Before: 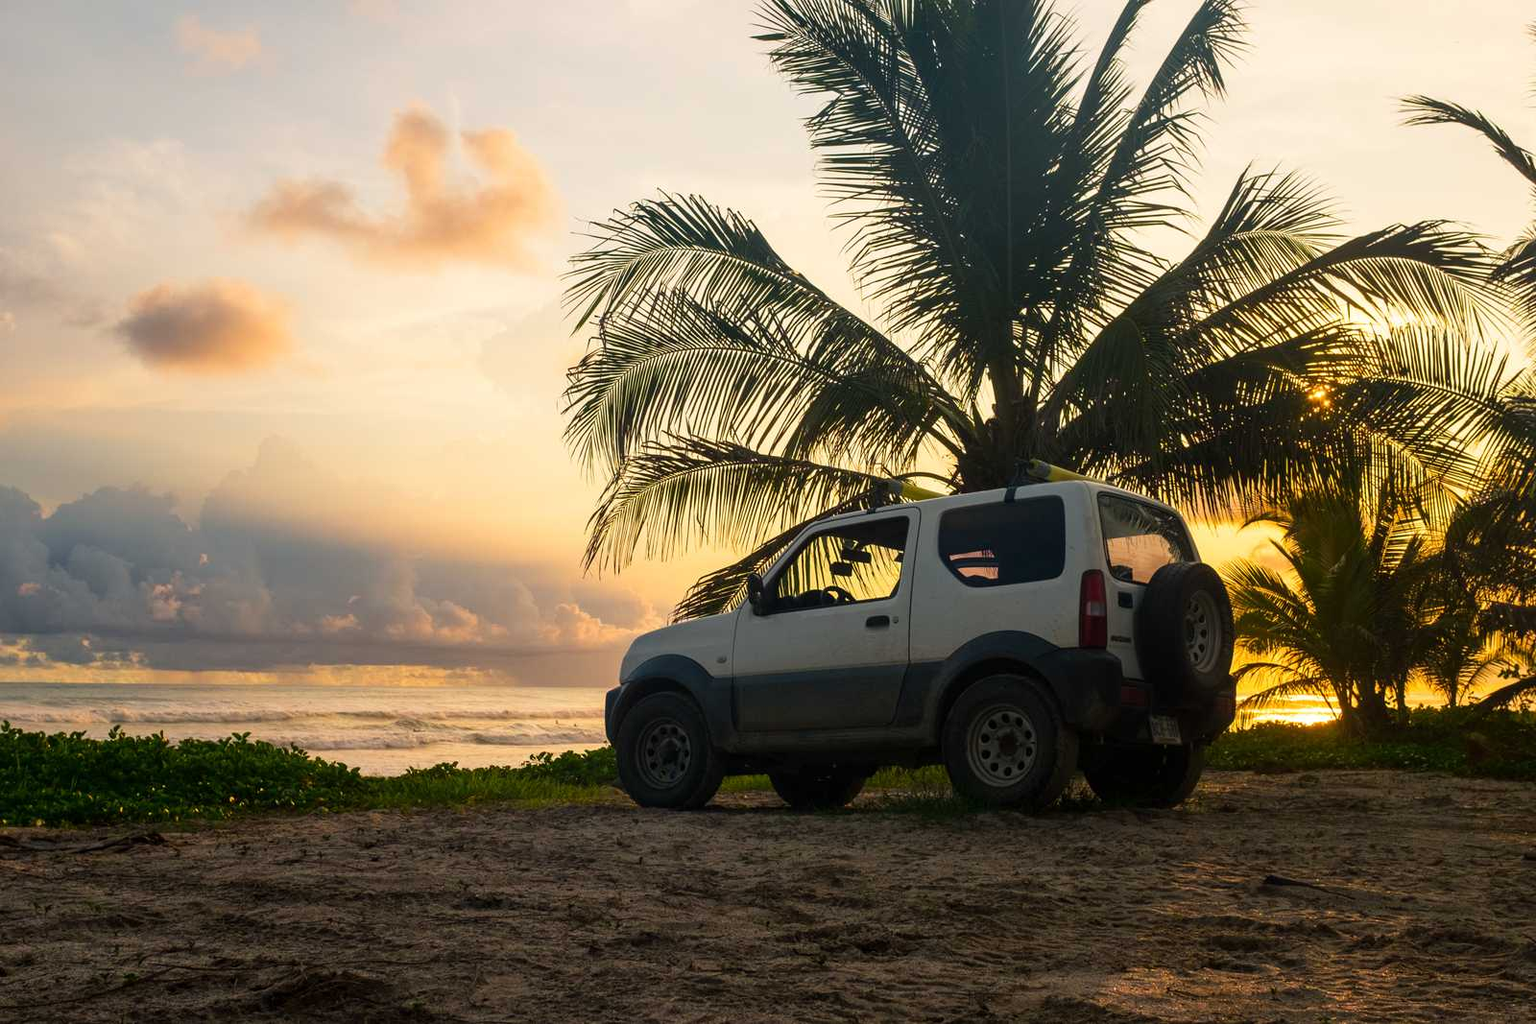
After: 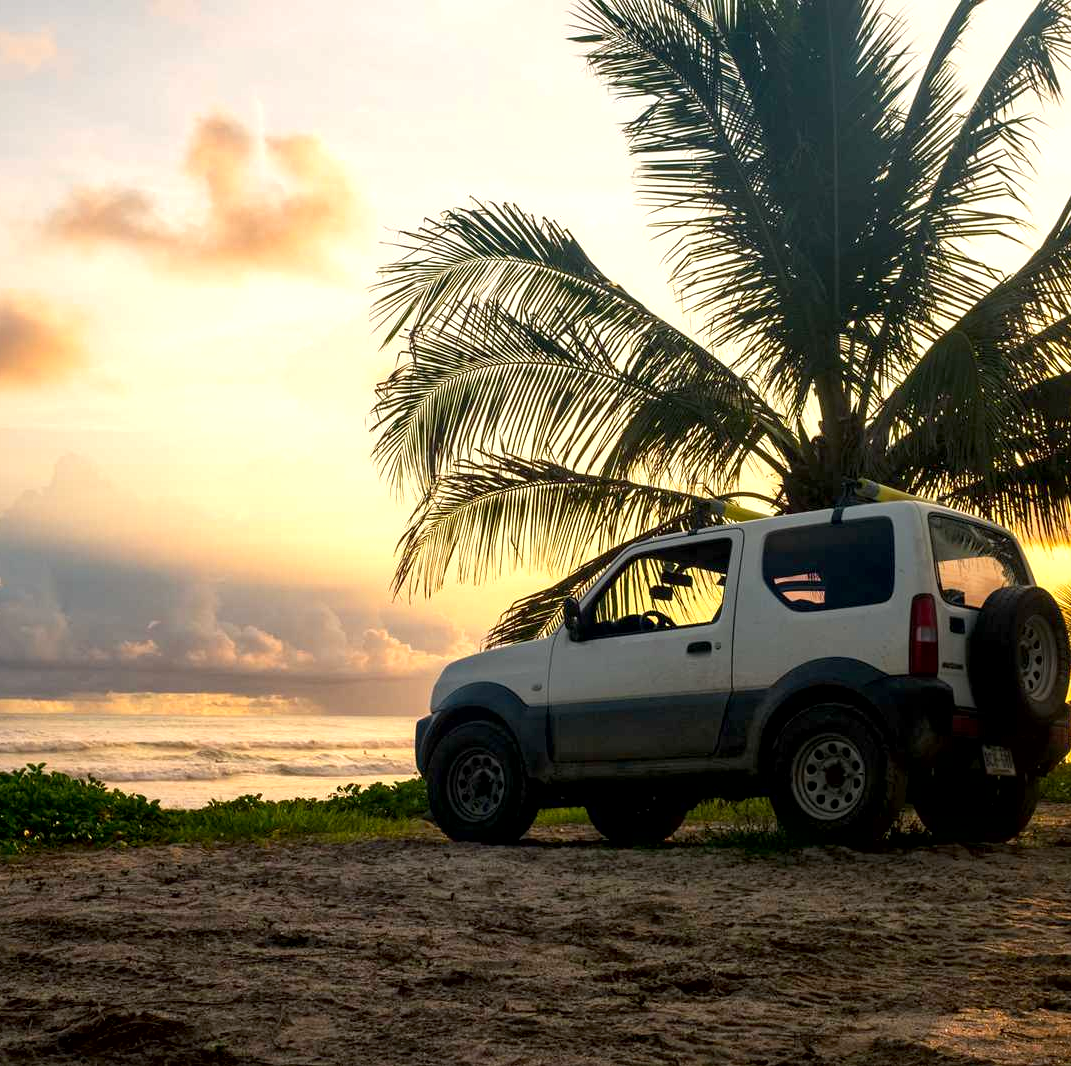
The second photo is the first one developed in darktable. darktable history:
crop and rotate: left 13.509%, right 19.493%
local contrast: mode bilateral grid, contrast 20, coarseness 49, detail 132%, midtone range 0.2
exposure: black level correction 0.003, exposure 0.382 EV, compensate highlight preservation false
